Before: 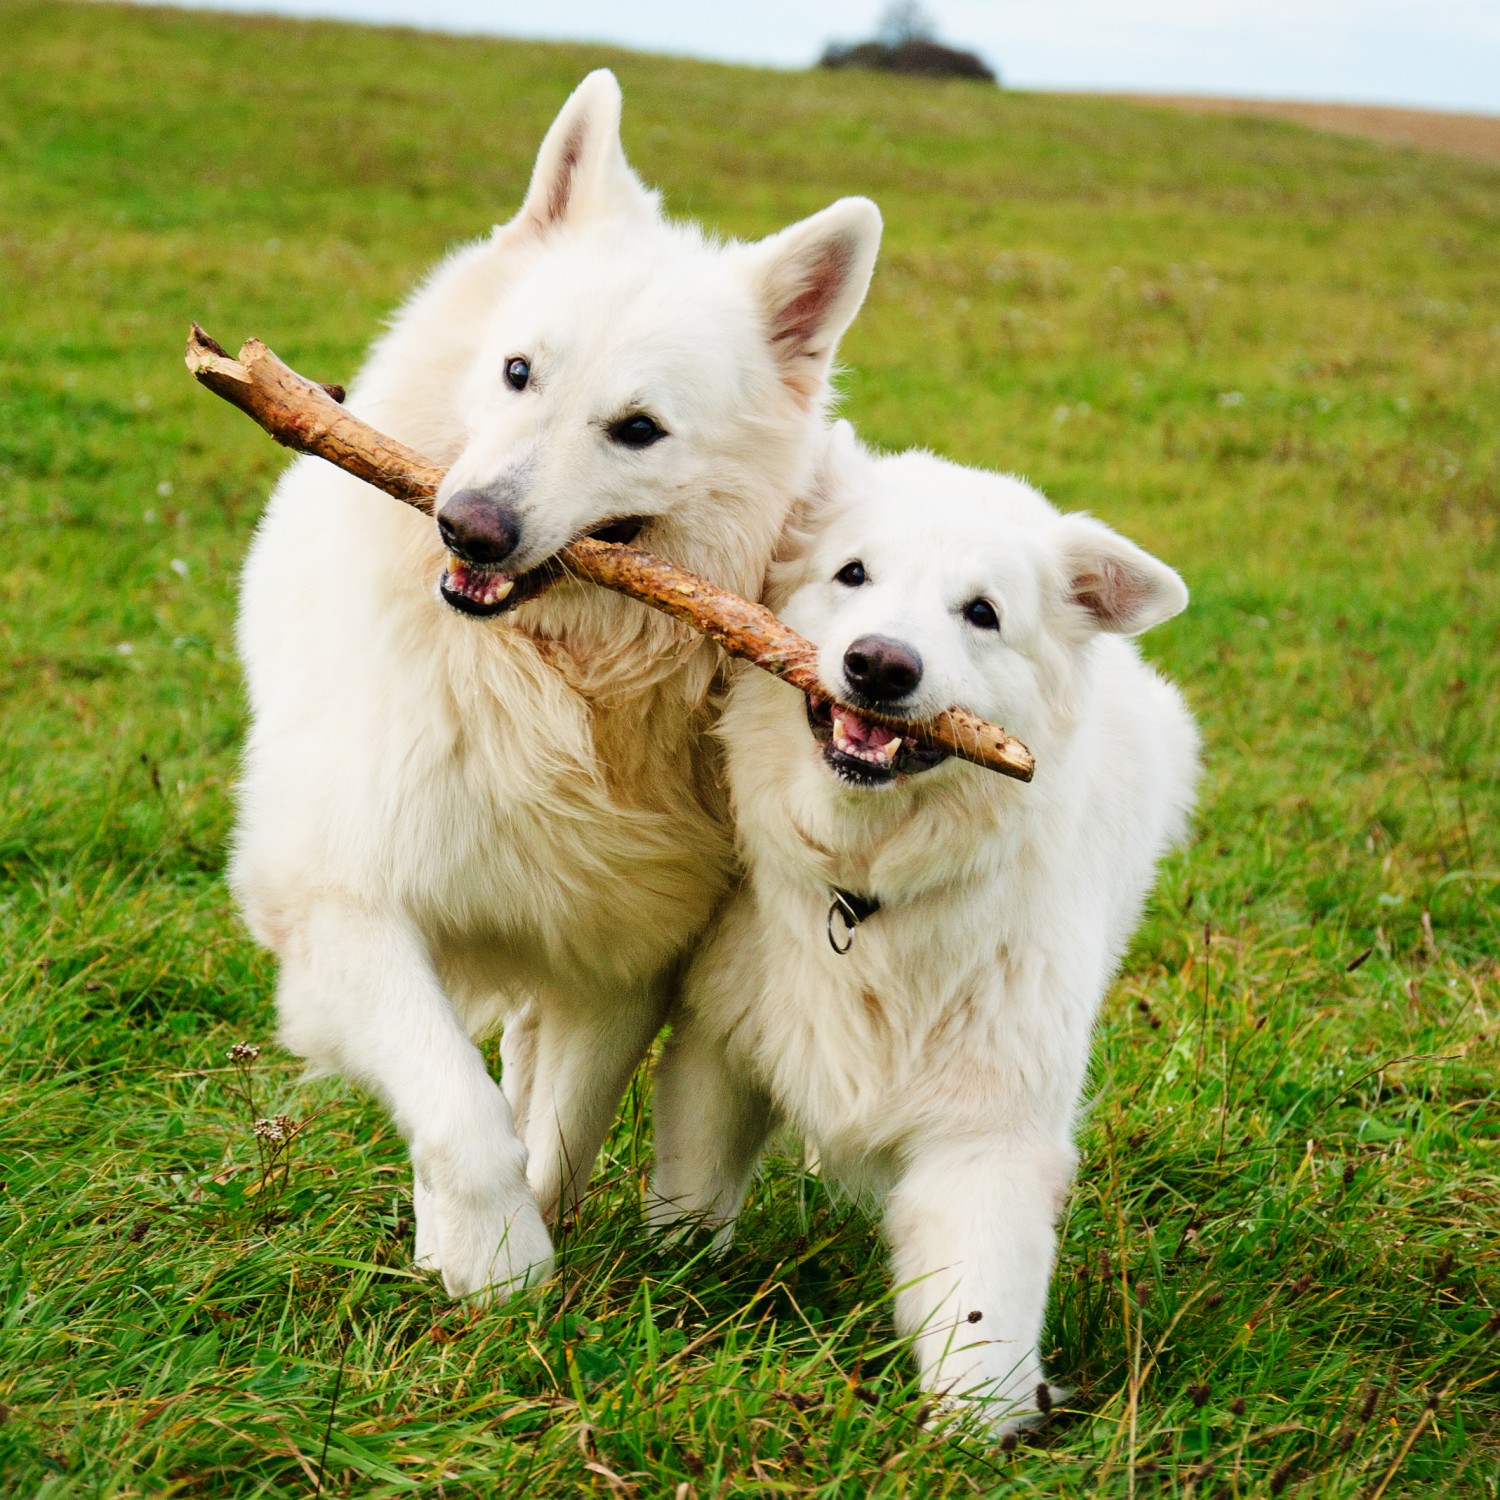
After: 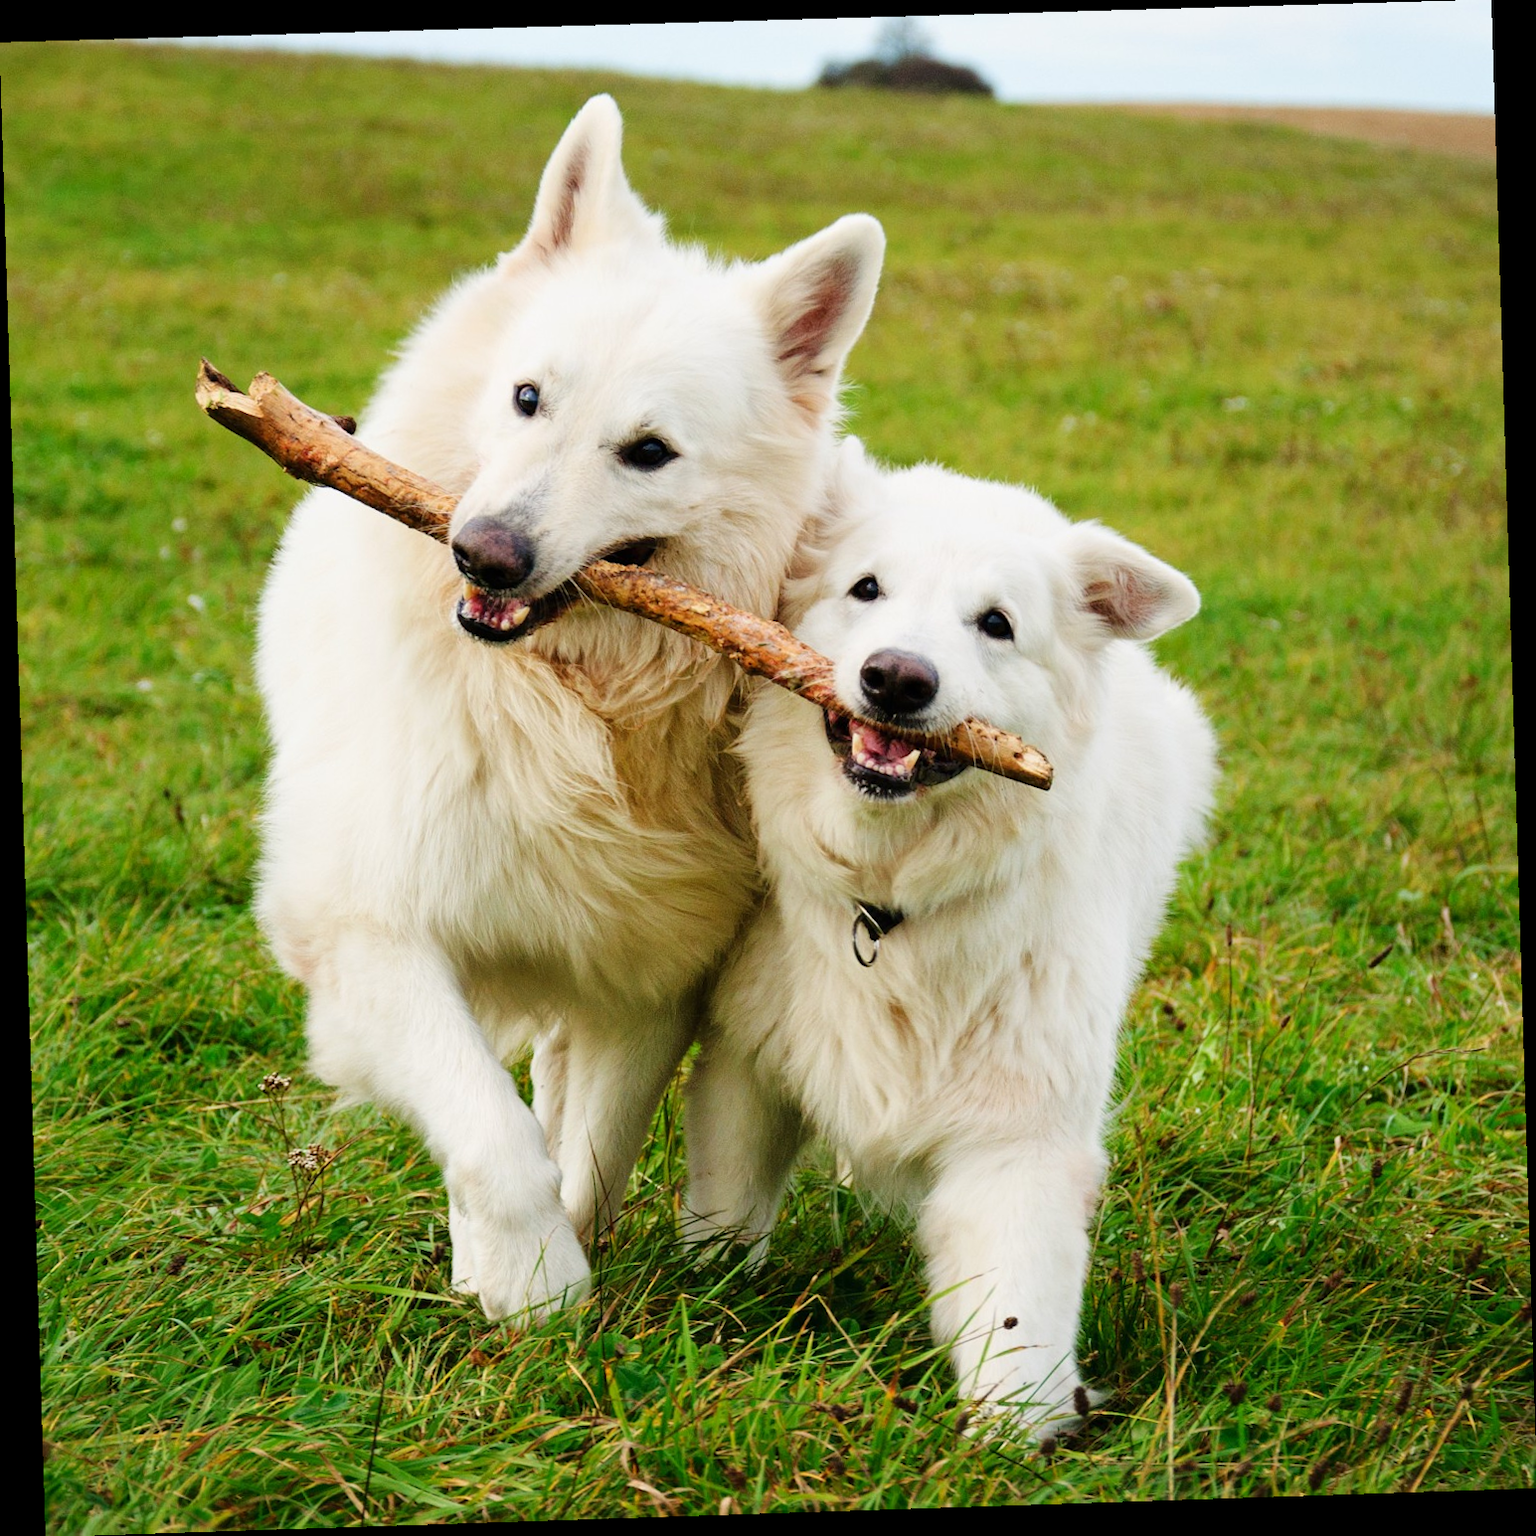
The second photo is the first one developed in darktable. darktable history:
rotate and perspective: rotation -1.77°, lens shift (horizontal) 0.004, automatic cropping off
tone equalizer: on, module defaults
